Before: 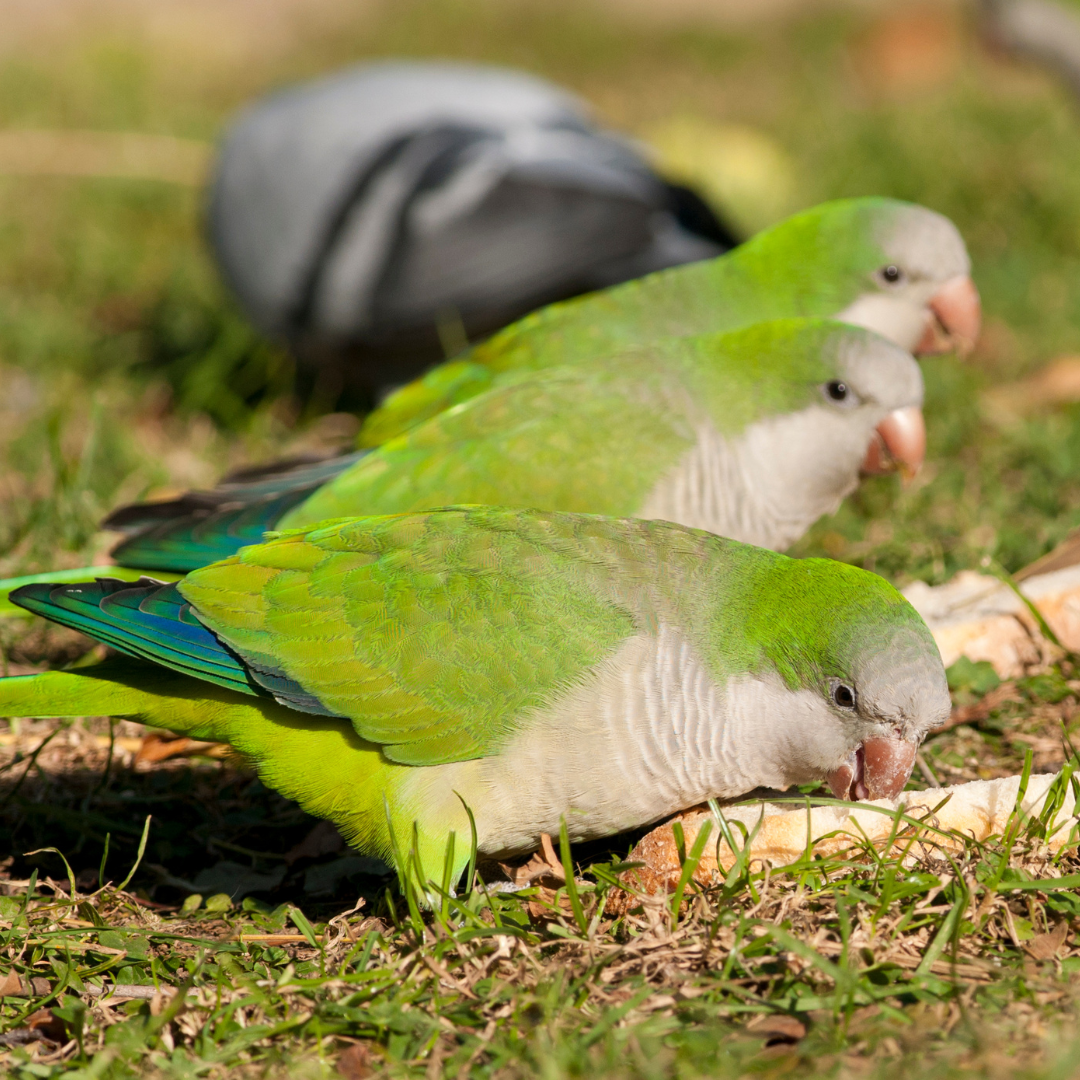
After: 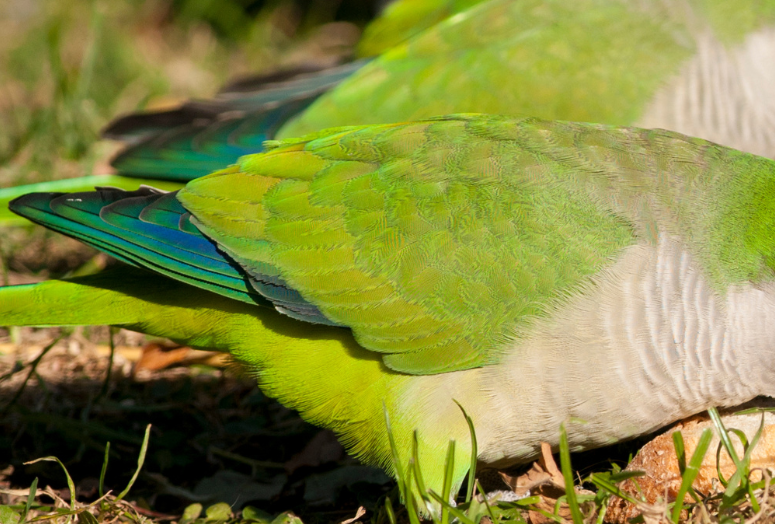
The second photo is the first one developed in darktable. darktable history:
crop: top 36.249%, right 28.187%, bottom 15.182%
